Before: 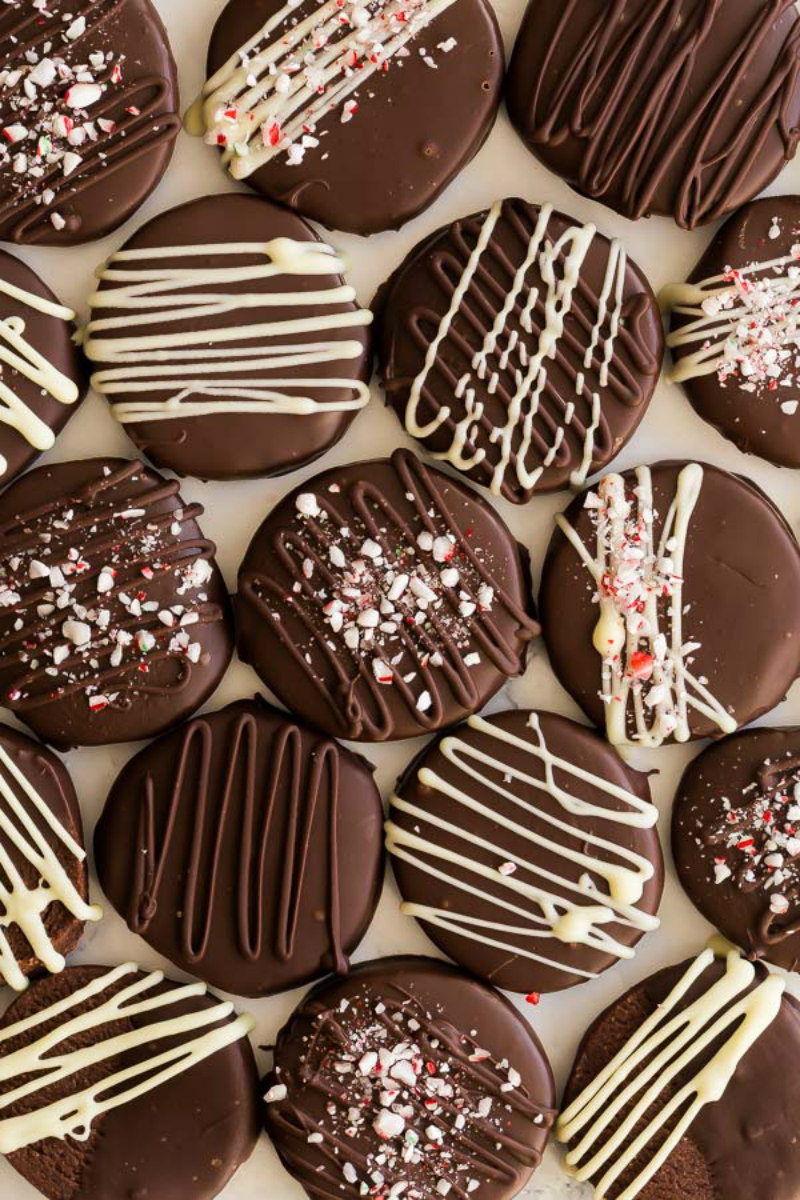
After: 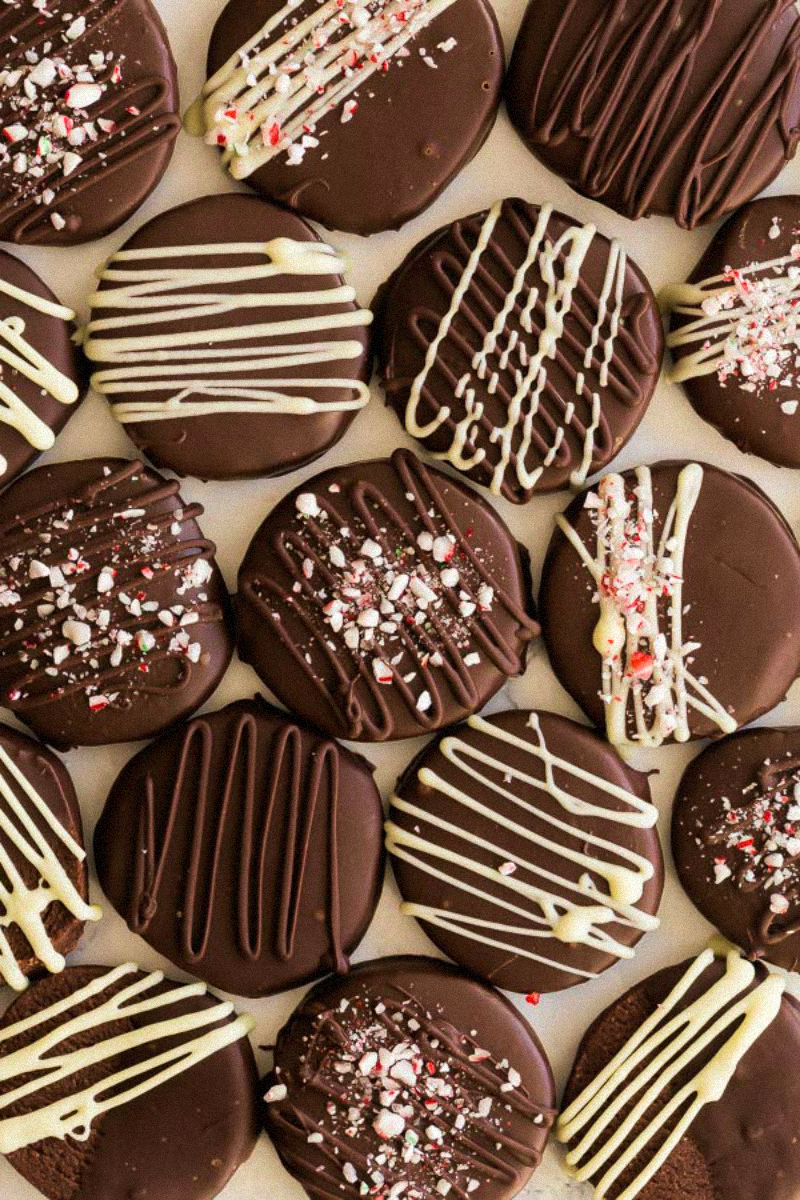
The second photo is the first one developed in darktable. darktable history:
grain: mid-tones bias 0%
velvia: on, module defaults
